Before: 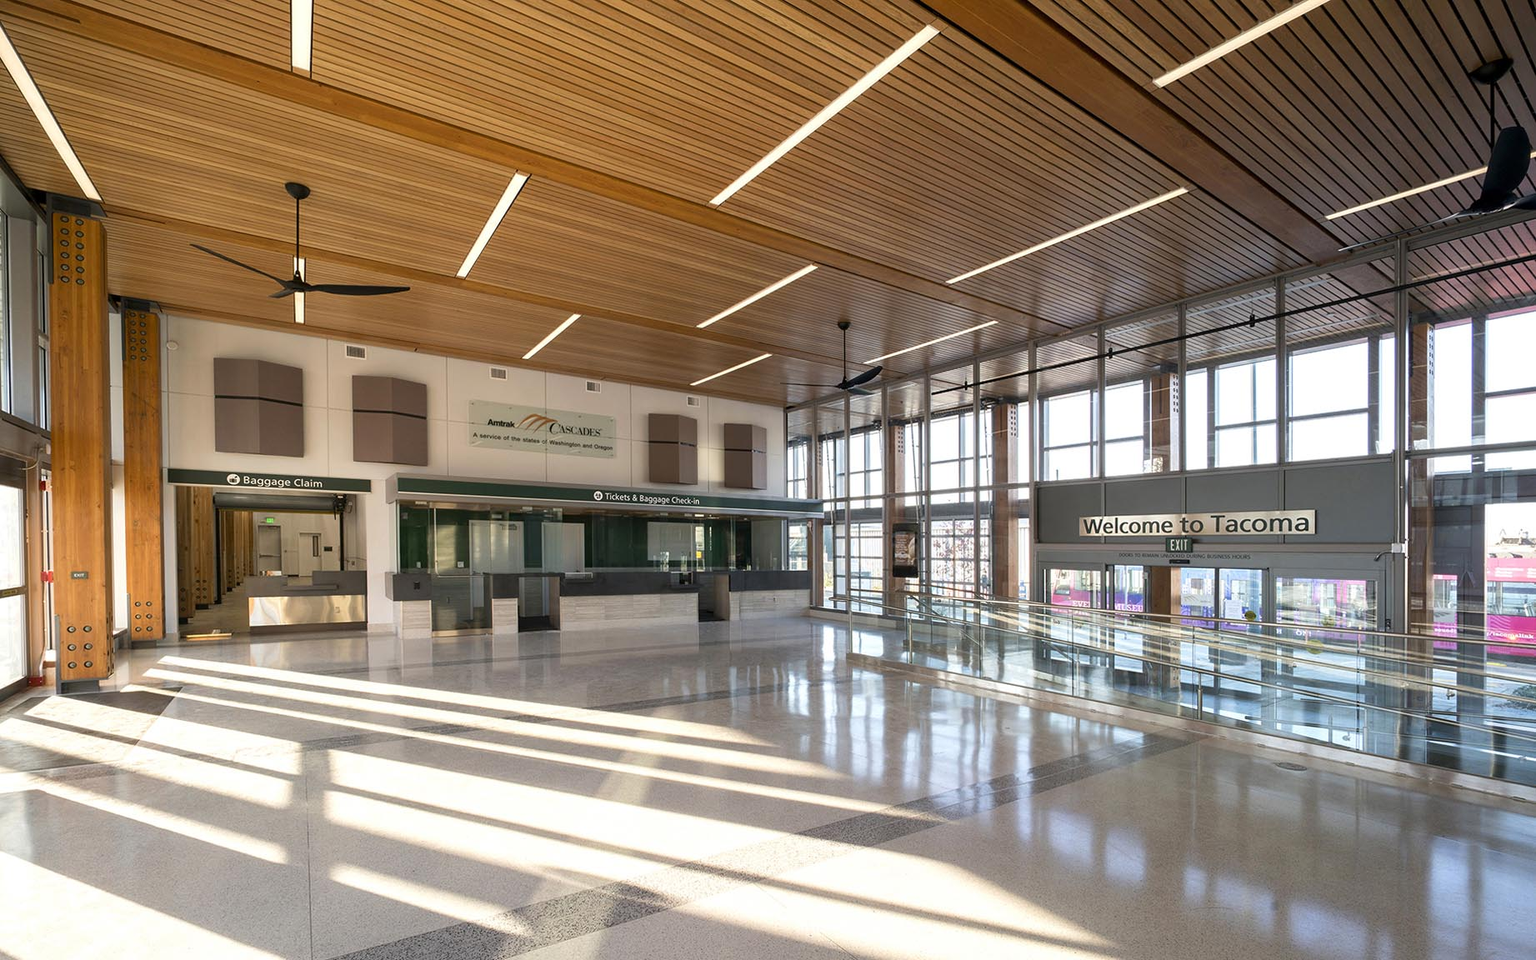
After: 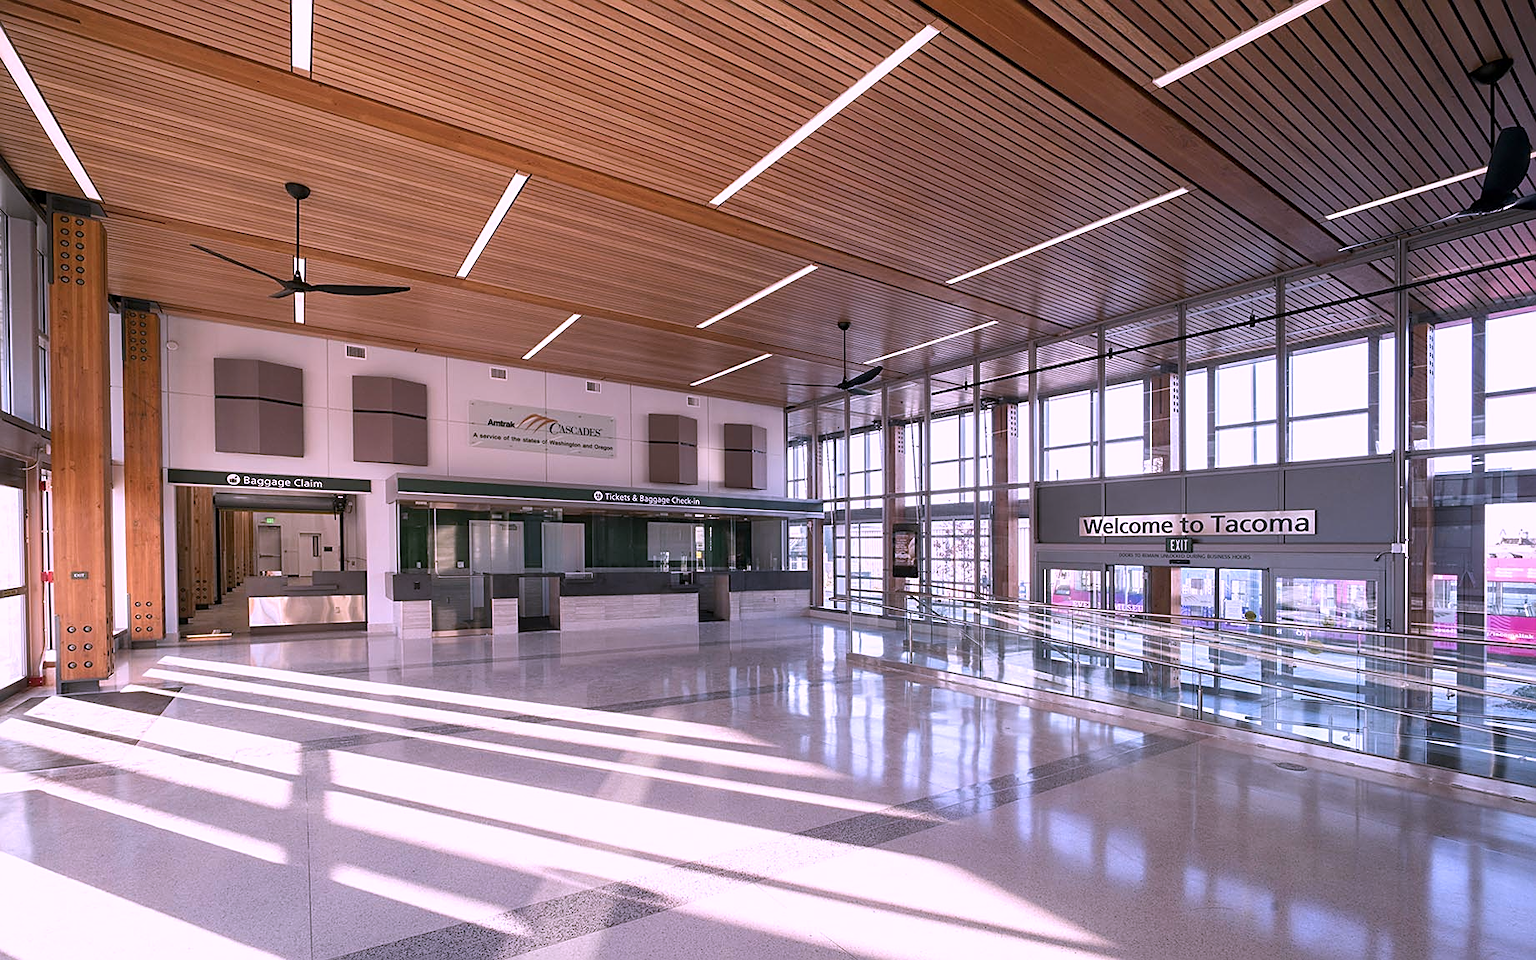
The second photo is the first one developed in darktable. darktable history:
sharpen: on, module defaults
color correction: highlights a* 15.03, highlights b* -25.07
